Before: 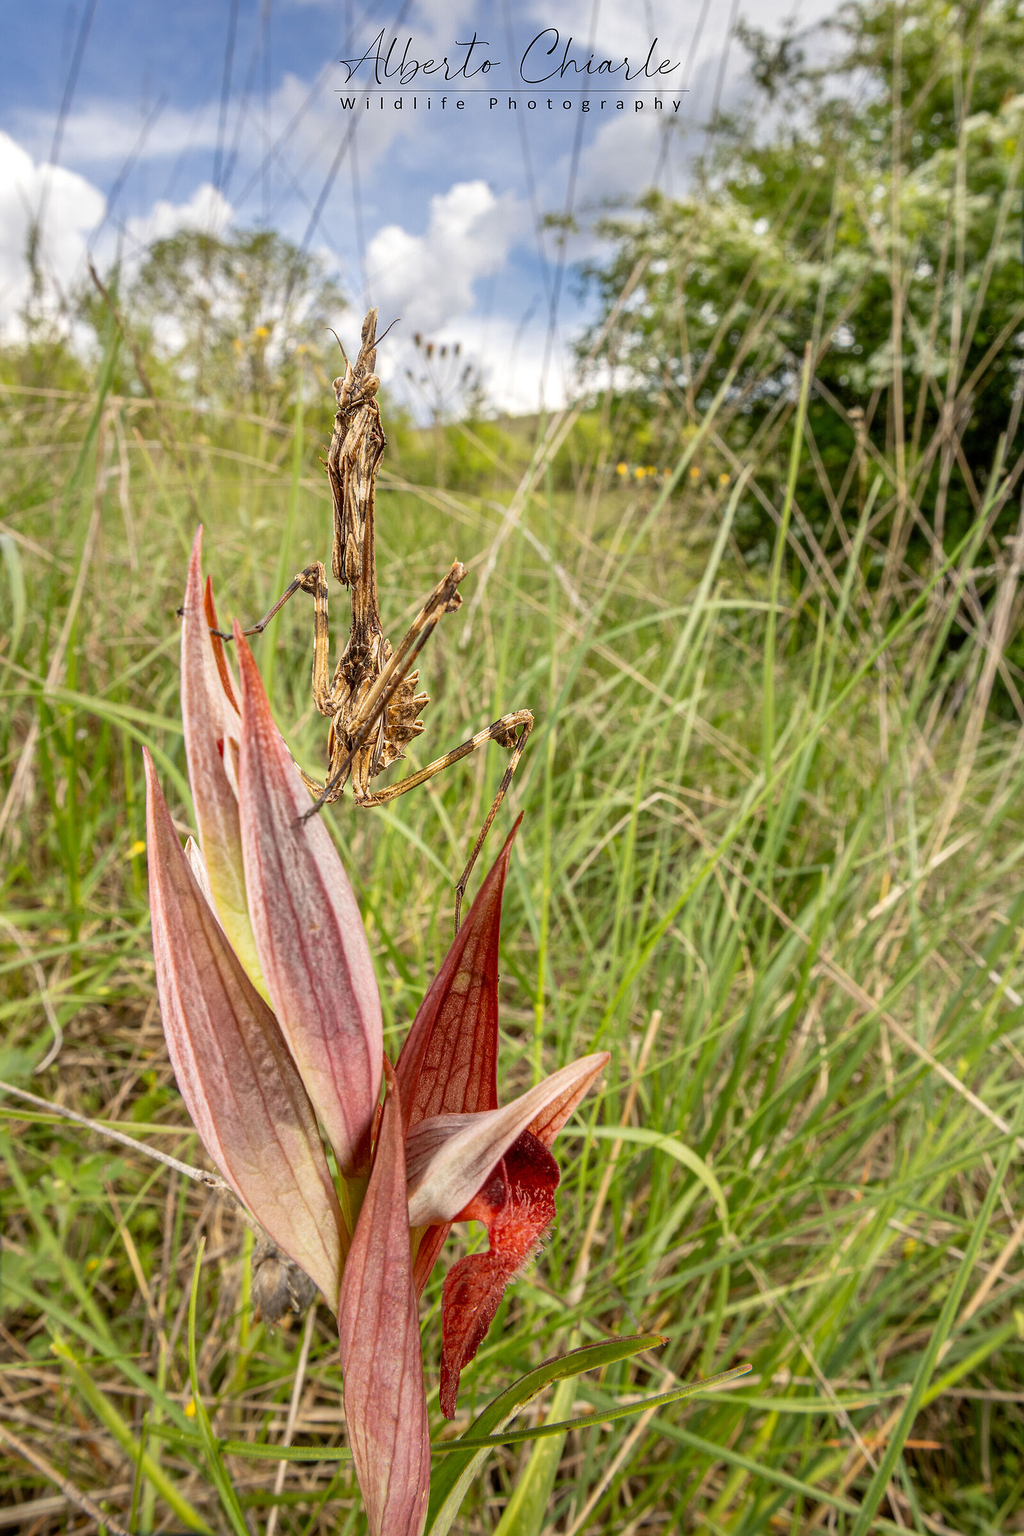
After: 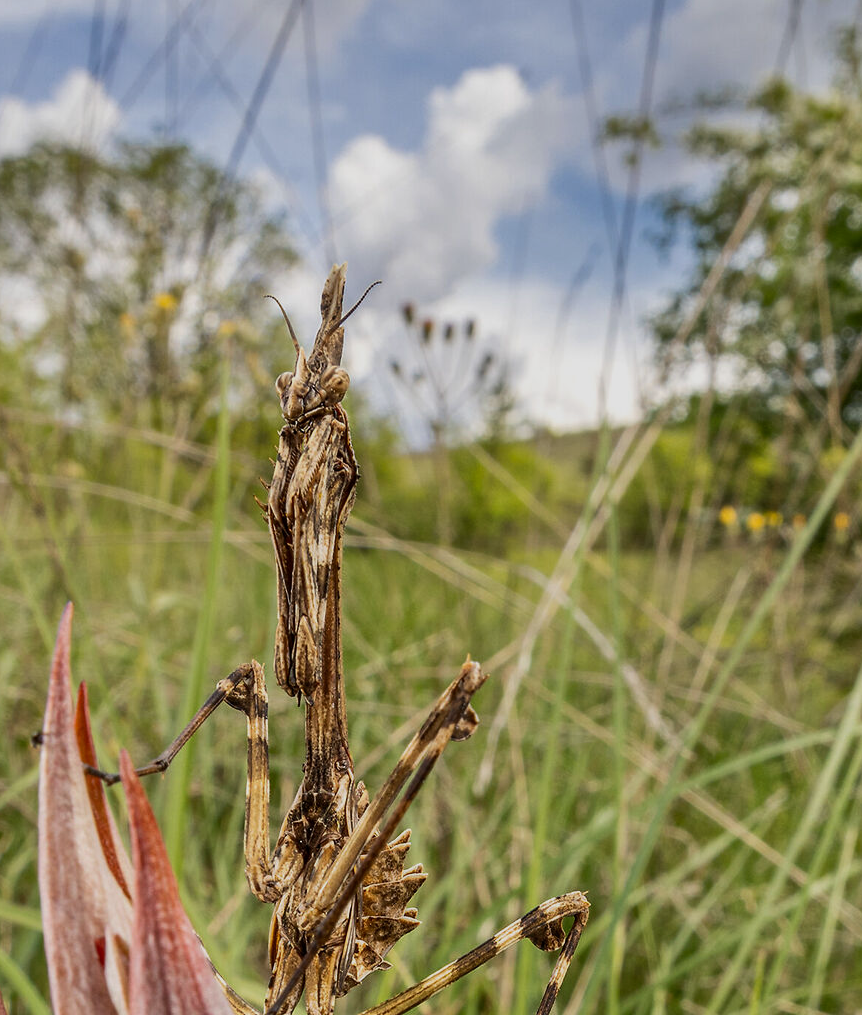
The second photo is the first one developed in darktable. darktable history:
crop: left 15.306%, top 9.065%, right 30.789%, bottom 48.638%
tone equalizer: -8 EV -0.417 EV, -7 EV -0.389 EV, -6 EV -0.333 EV, -5 EV -0.222 EV, -3 EV 0.222 EV, -2 EV 0.333 EV, -1 EV 0.389 EV, +0 EV 0.417 EV, edges refinement/feathering 500, mask exposure compensation -1.57 EV, preserve details no
exposure: black level correction 0, exposure -0.766 EV, compensate highlight preservation false
